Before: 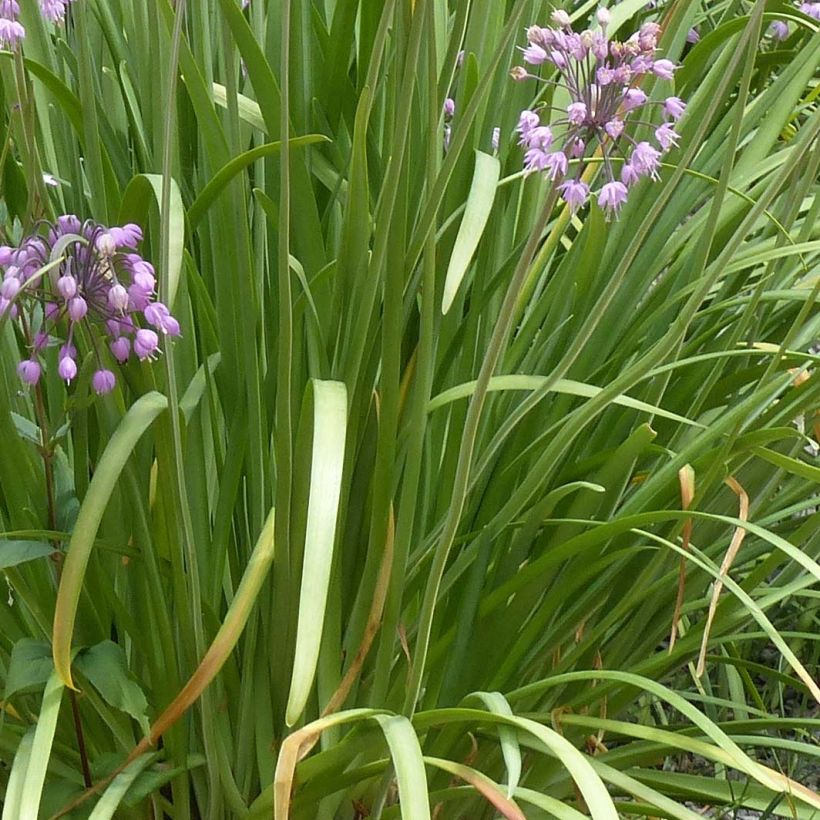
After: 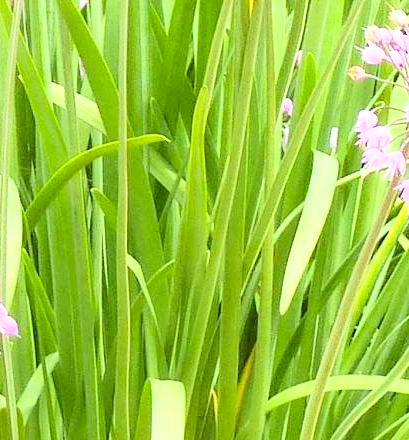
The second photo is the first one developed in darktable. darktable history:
base curve: curves: ch0 [(0, 0) (0.012, 0.01) (0.073, 0.168) (0.31, 0.711) (0.645, 0.957) (1, 1)]
contrast brightness saturation: contrast 0.199, brightness 0.157, saturation 0.225
crop: left 19.85%, right 30.266%, bottom 46.257%
color correction: highlights a* -0.889, highlights b* 4.51, shadows a* 3.51
